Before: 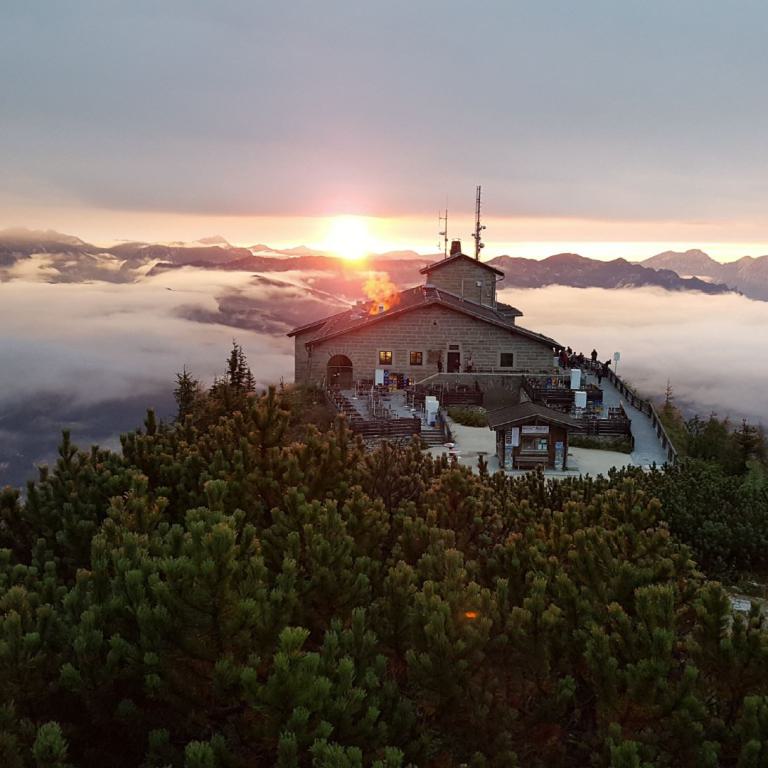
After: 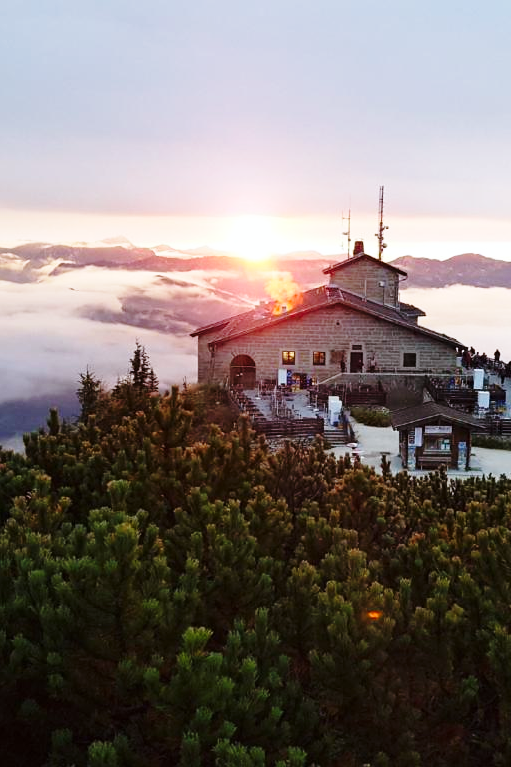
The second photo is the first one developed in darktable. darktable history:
crop and rotate: left 12.648%, right 20.685%
white balance: red 0.984, blue 1.059
base curve: curves: ch0 [(0, 0) (0.028, 0.03) (0.121, 0.232) (0.46, 0.748) (0.859, 0.968) (1, 1)], preserve colors none
